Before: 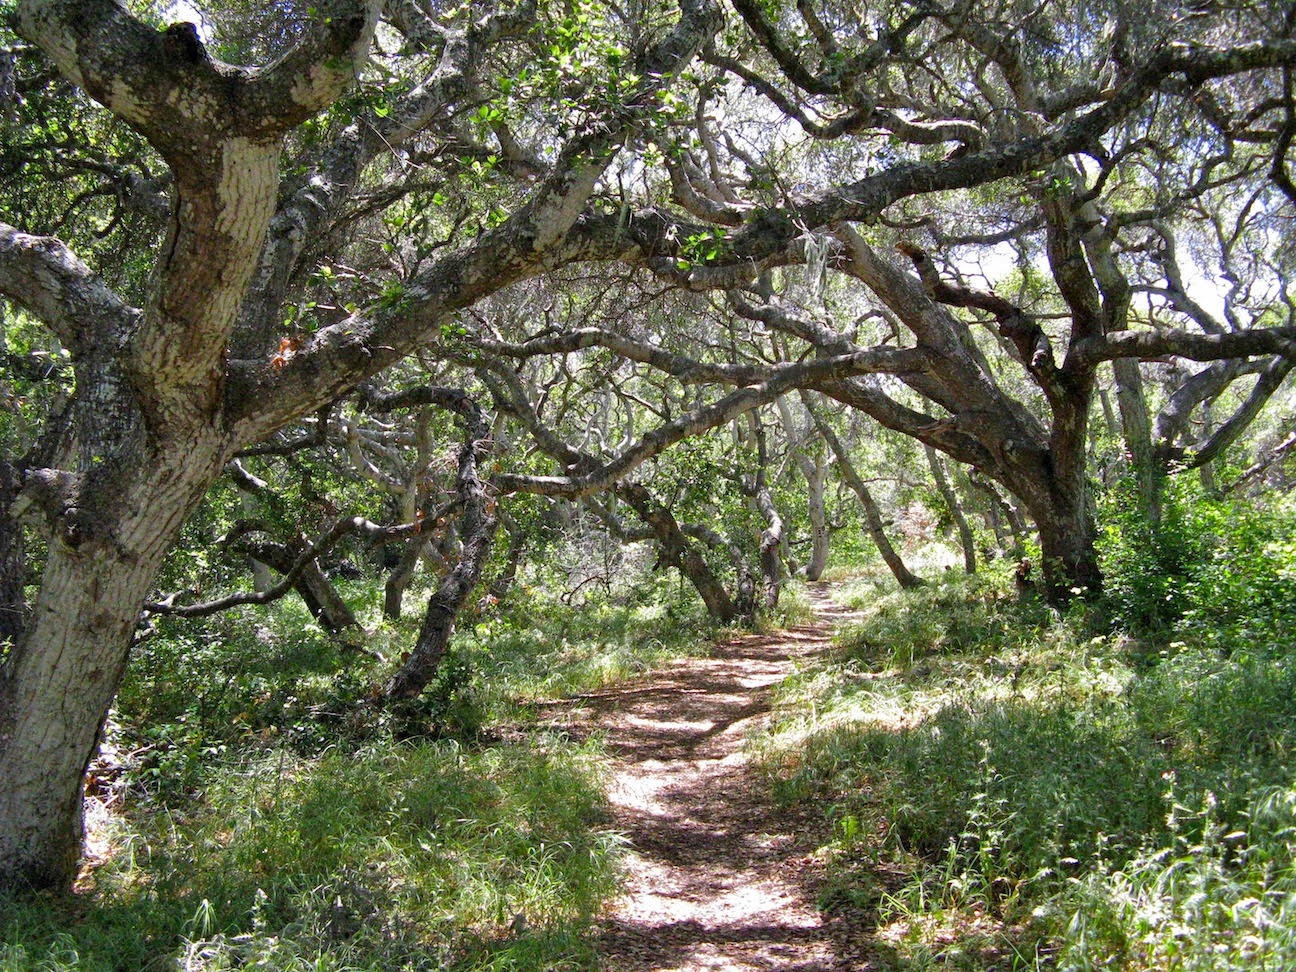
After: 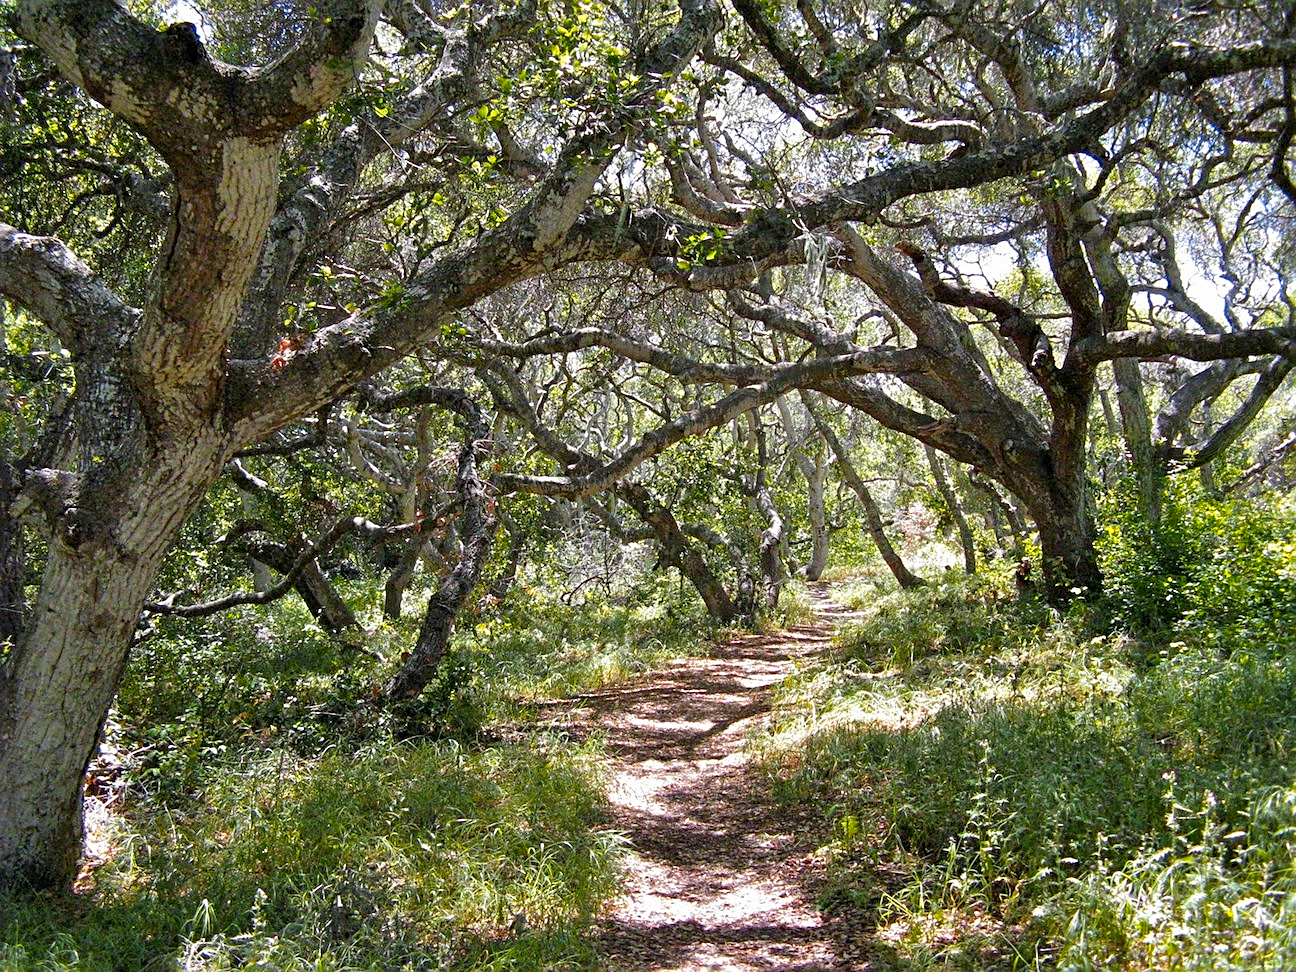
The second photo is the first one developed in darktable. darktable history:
color zones: curves: ch1 [(0.239, 0.552) (0.75, 0.5)]; ch2 [(0.25, 0.462) (0.749, 0.457)], mix 25.94%
sharpen: on, module defaults
